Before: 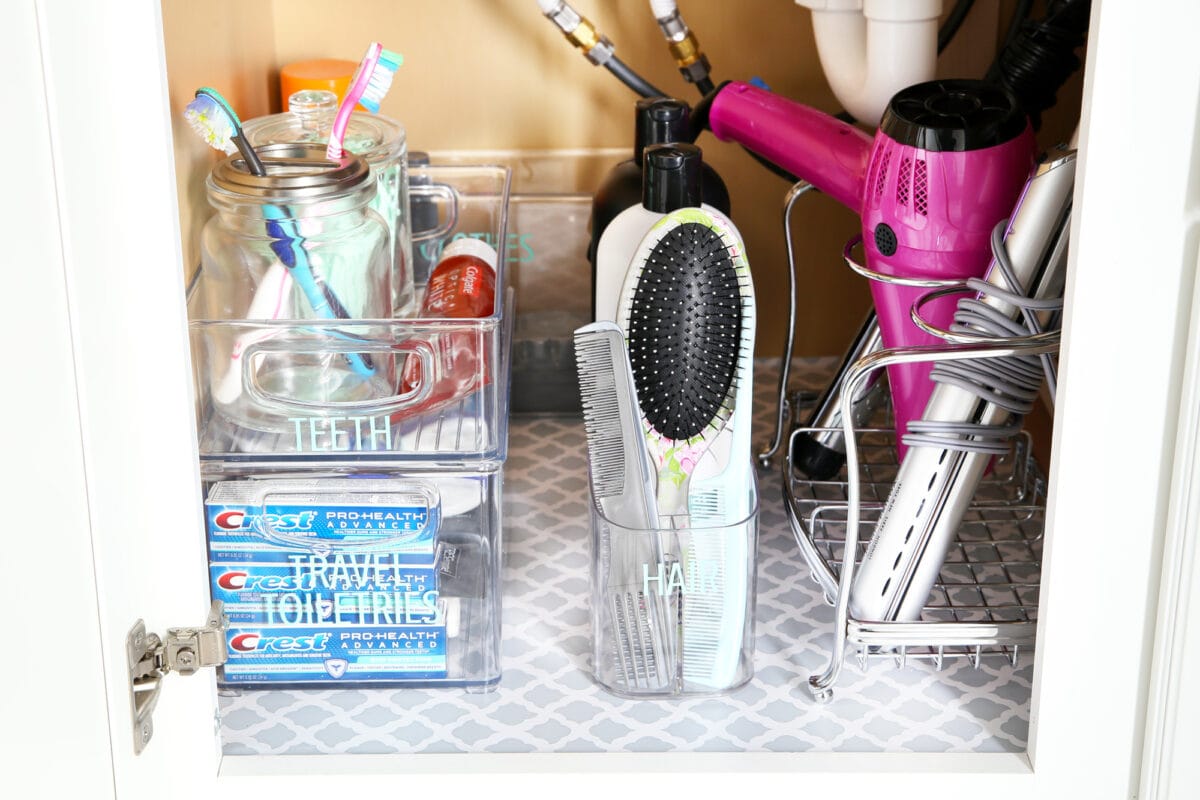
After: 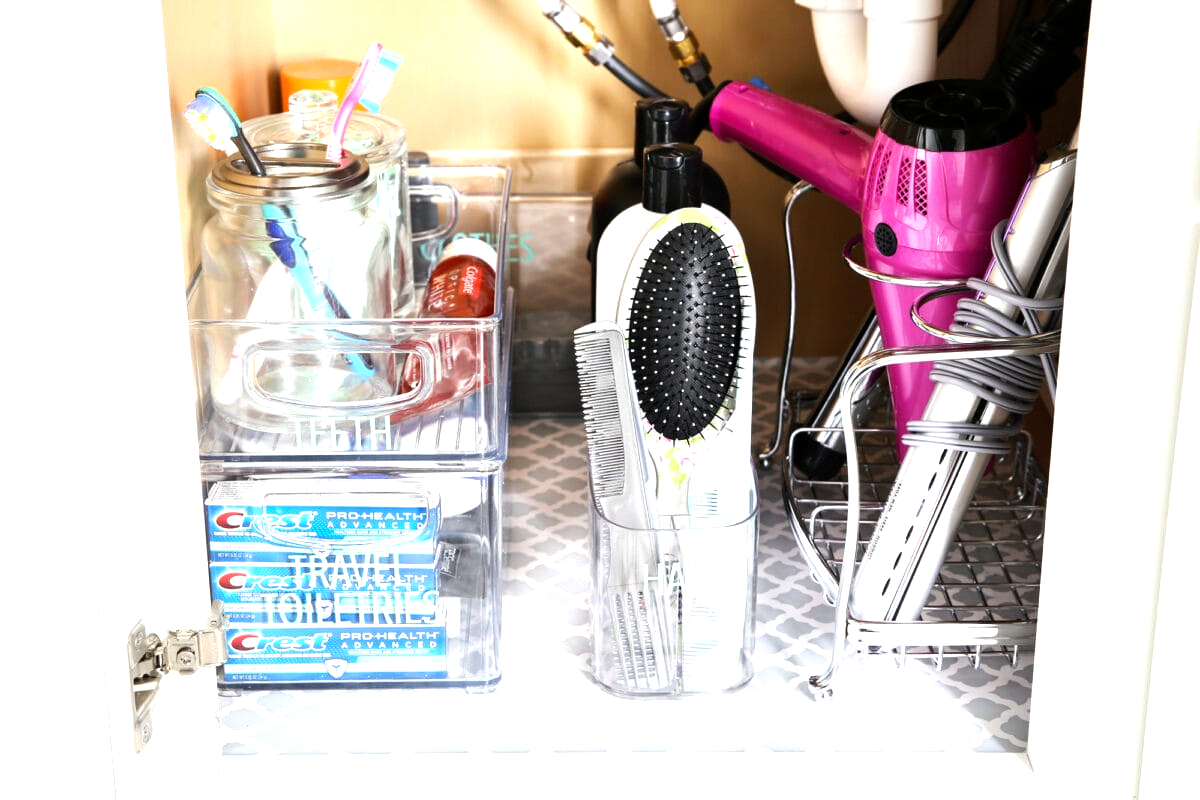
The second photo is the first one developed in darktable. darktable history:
tone equalizer: -8 EV -0.726 EV, -7 EV -0.684 EV, -6 EV -0.56 EV, -5 EV -0.371 EV, -3 EV 0.38 EV, -2 EV 0.6 EV, -1 EV 0.692 EV, +0 EV 0.775 EV, edges refinement/feathering 500, mask exposure compensation -1.57 EV, preserve details no
